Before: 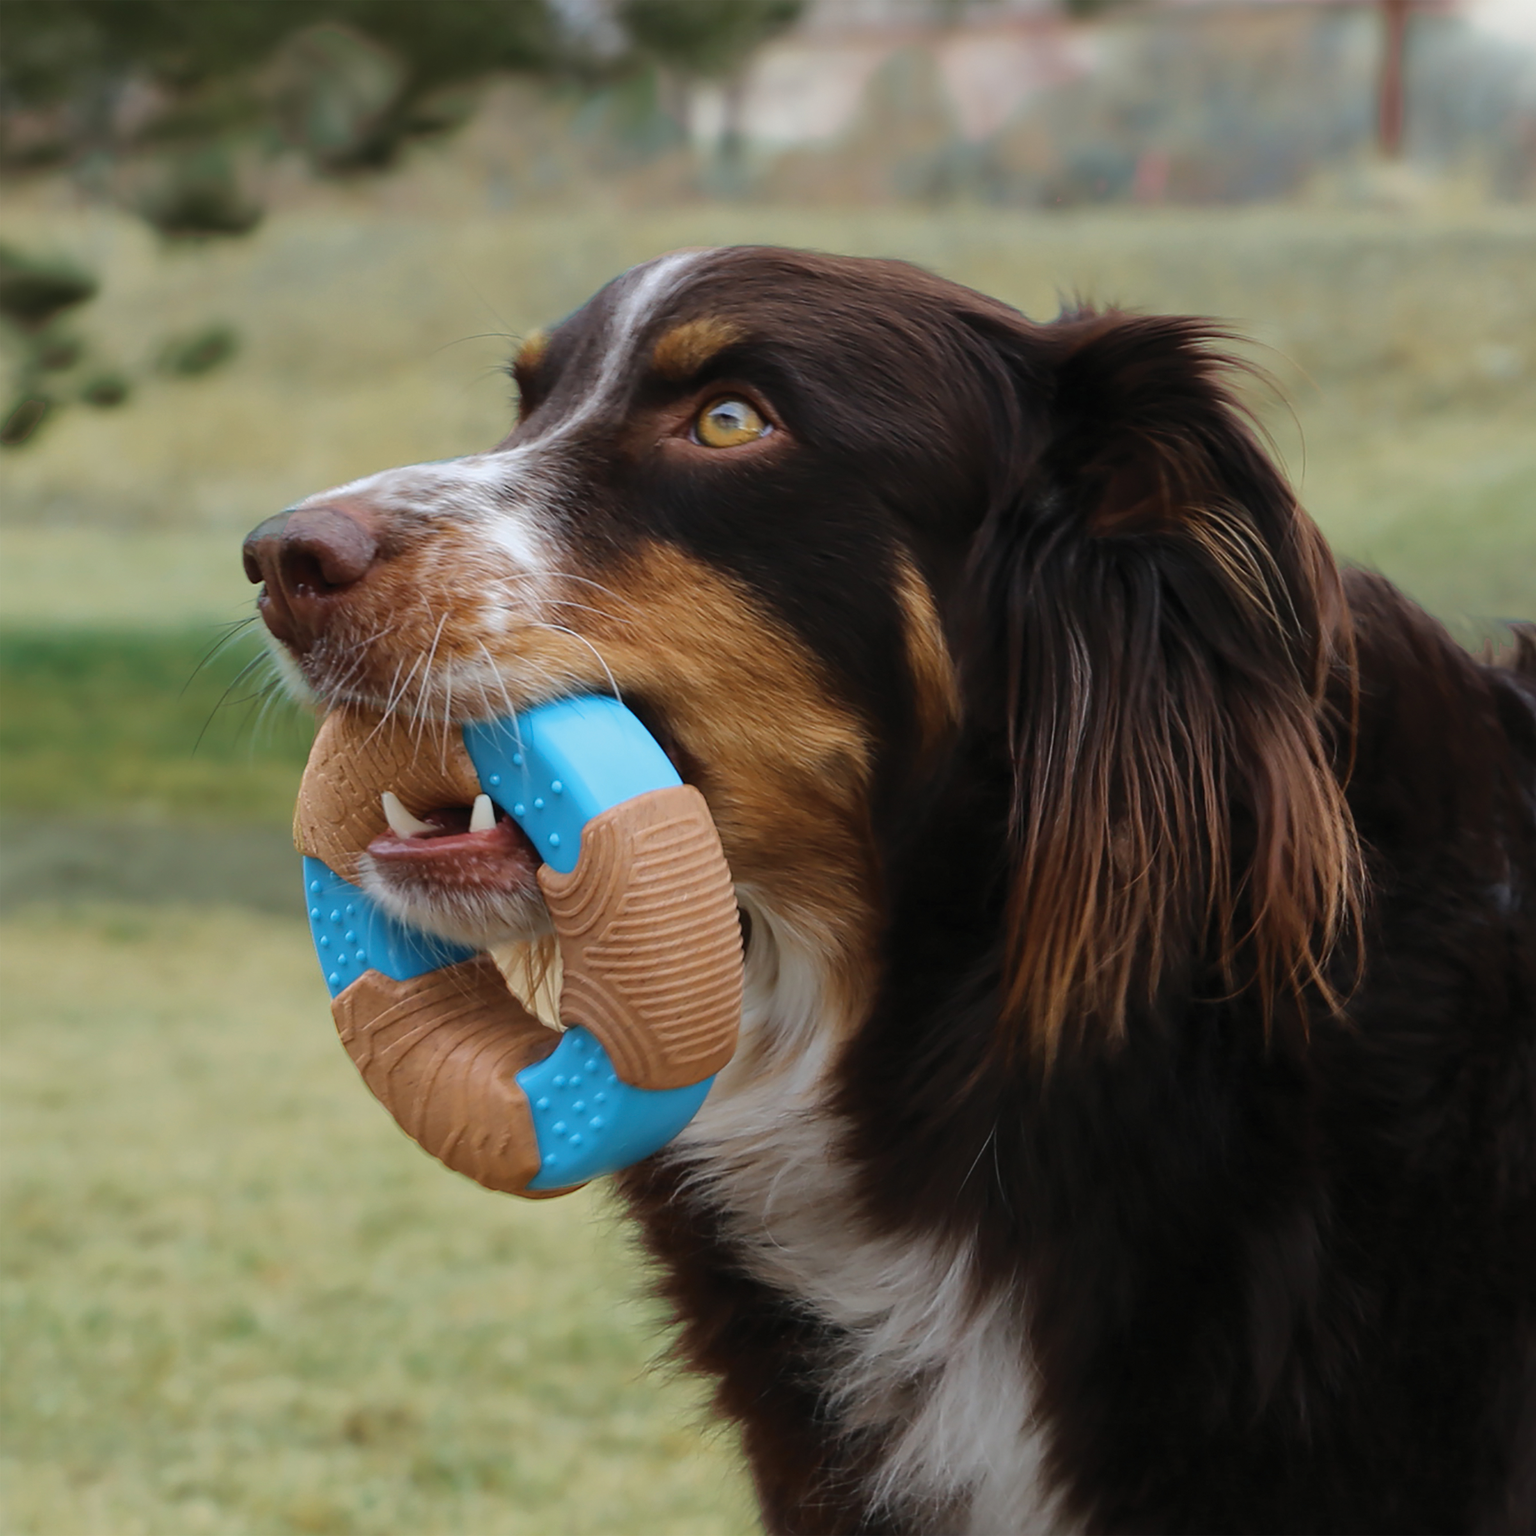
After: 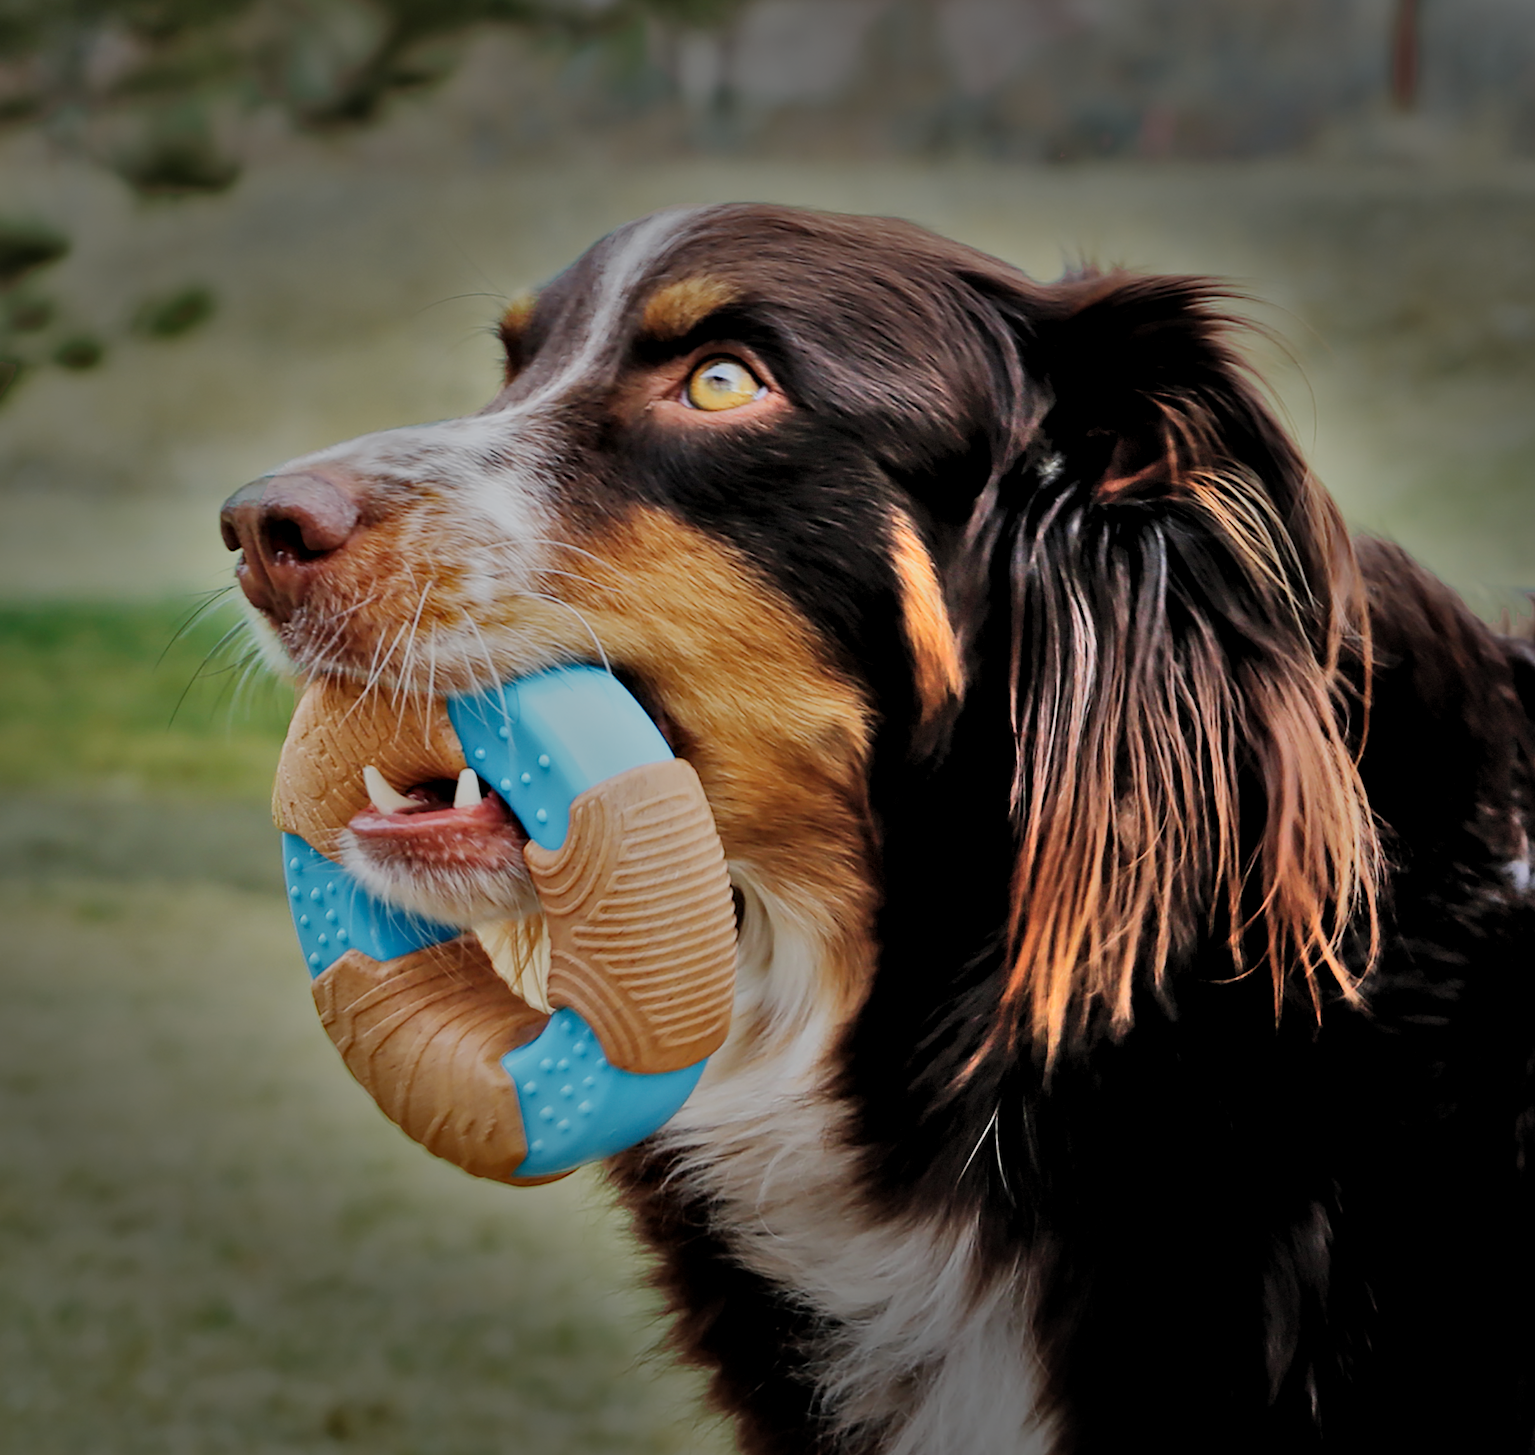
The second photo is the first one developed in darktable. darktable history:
crop: left 1.964%, top 3.251%, right 1.122%, bottom 4.933%
exposure: black level correction 0, exposure 1 EV, compensate exposure bias true, compensate highlight preservation false
vignetting: fall-off start 70.97%, brightness -0.584, saturation -0.118, width/height ratio 1.333
local contrast: highlights 100%, shadows 100%, detail 120%, midtone range 0.2
shadows and highlights: shadows 80.73, white point adjustment -9.07, highlights -61.46, soften with gaussian
sigmoid: skew -0.2, preserve hue 0%, red attenuation 0.1, red rotation 0.035, green attenuation 0.1, green rotation -0.017, blue attenuation 0.15, blue rotation -0.052, base primaries Rec2020
white balance: emerald 1
rgb levels: preserve colors sum RGB, levels [[0.038, 0.433, 0.934], [0, 0.5, 1], [0, 0.5, 1]]
